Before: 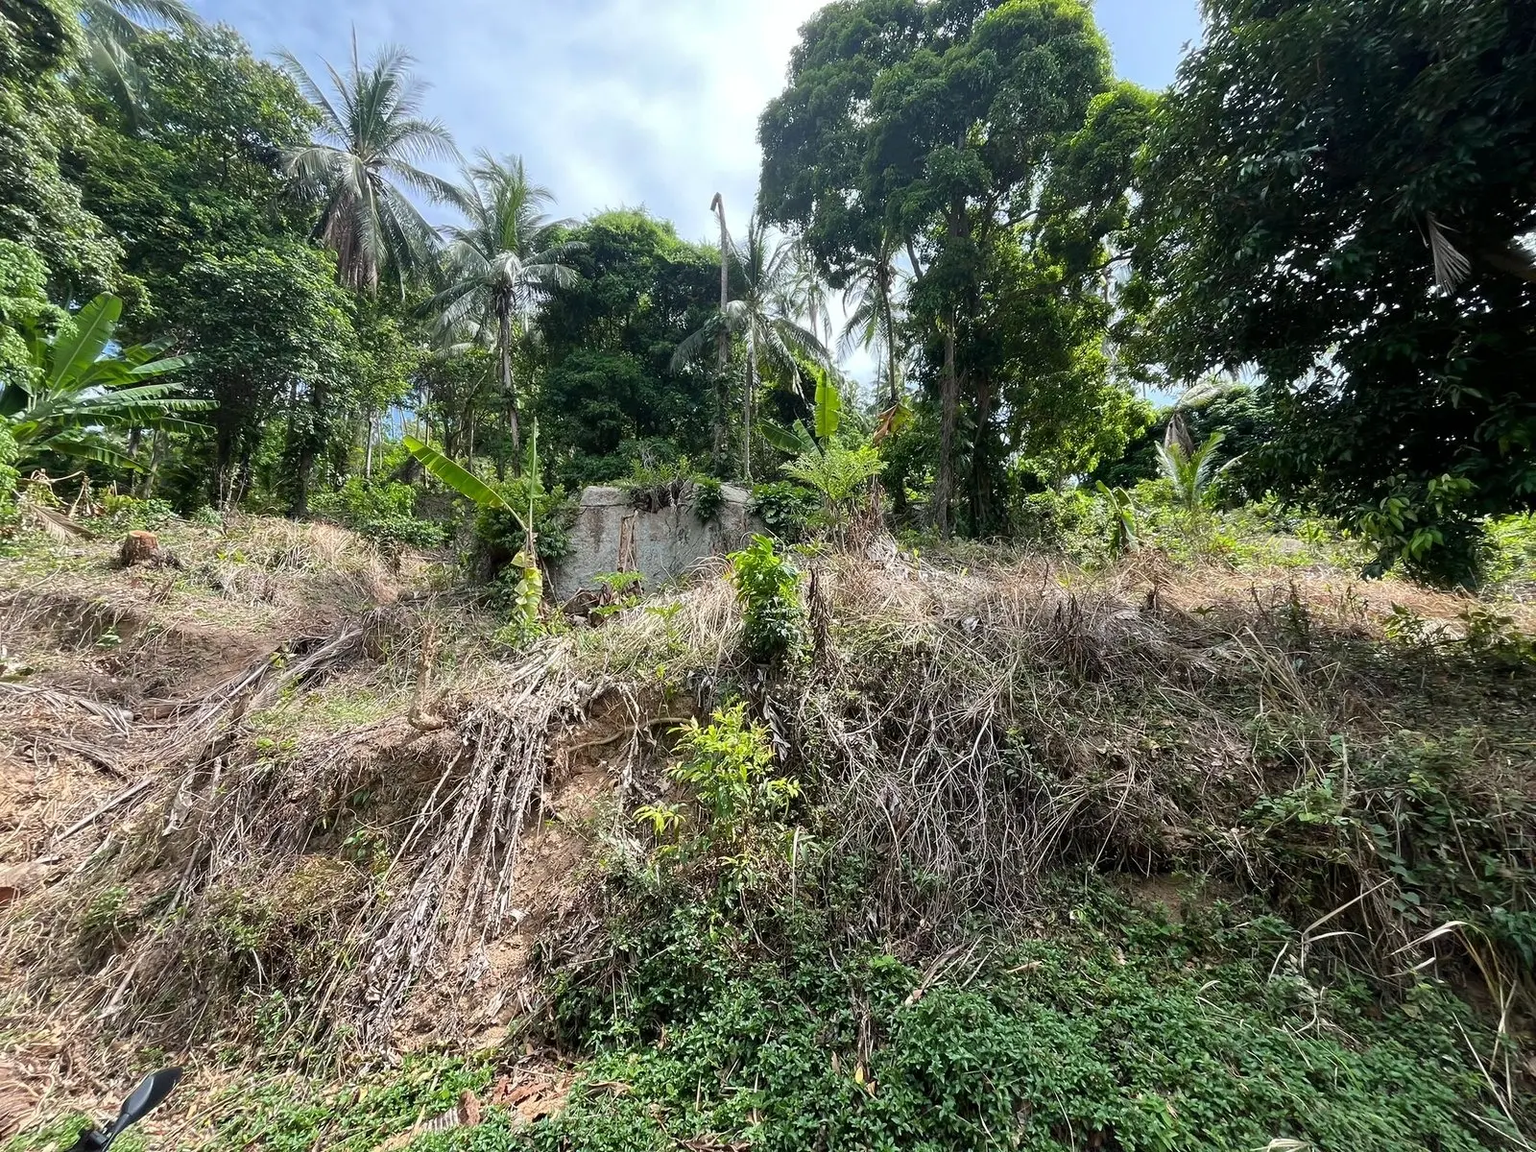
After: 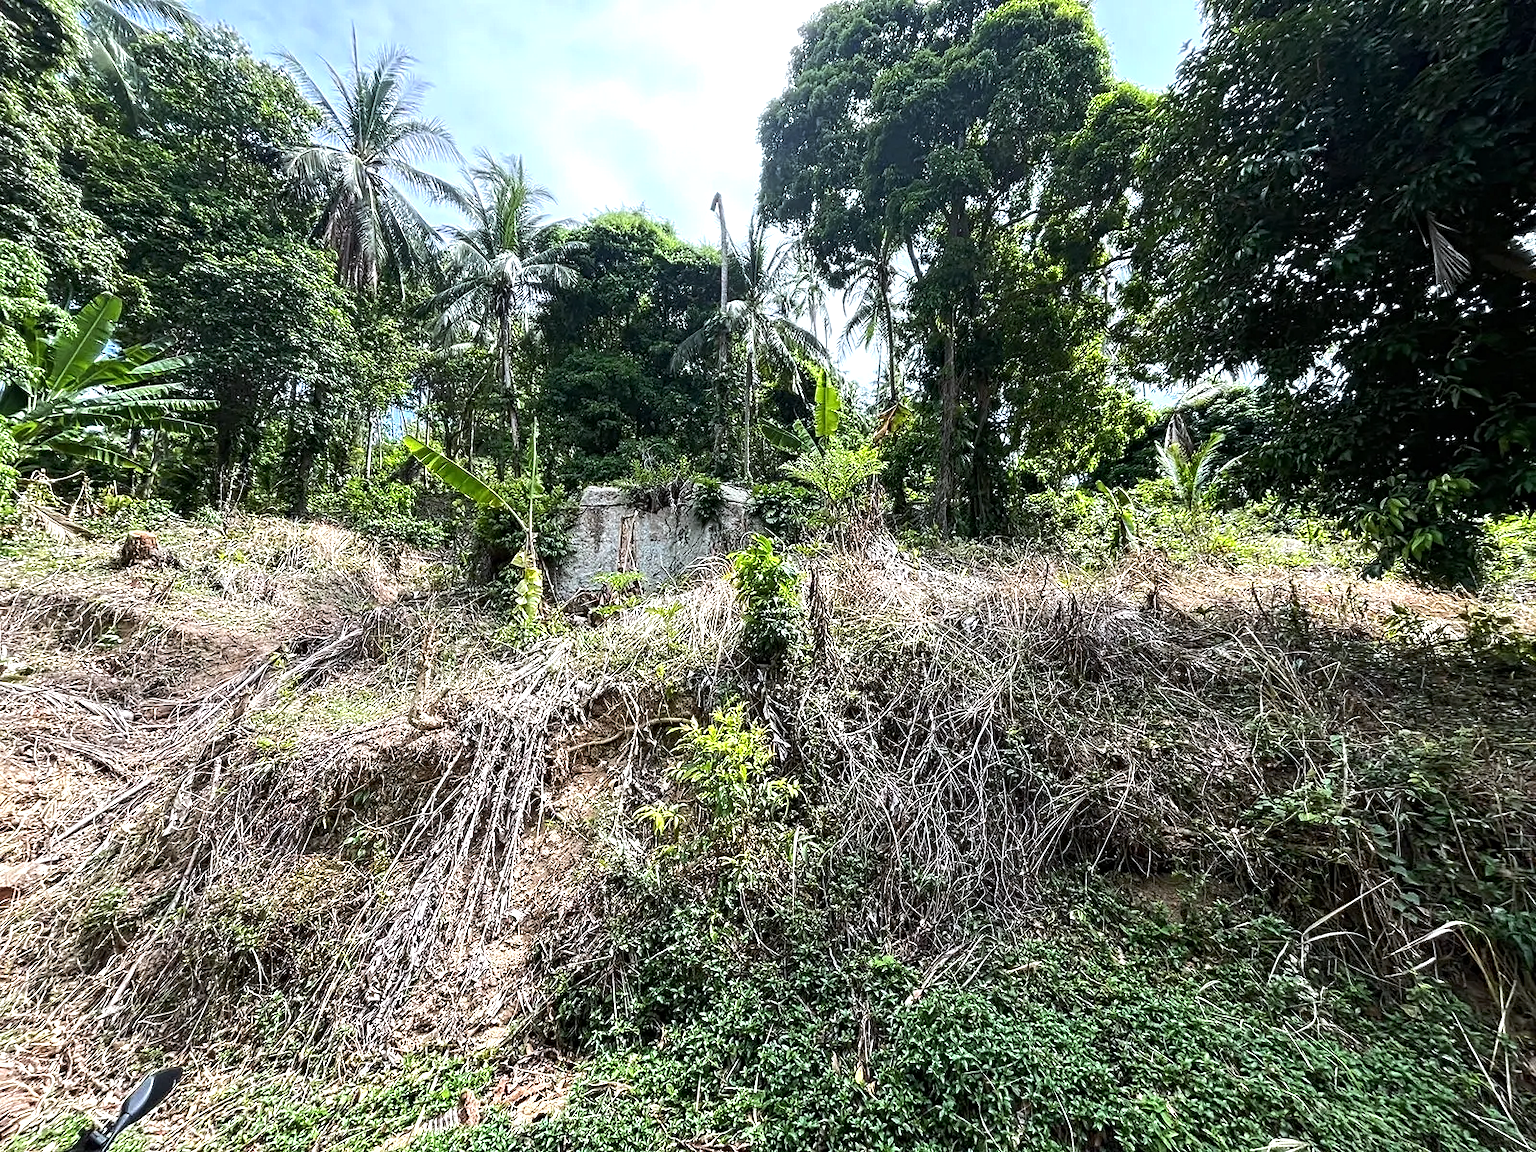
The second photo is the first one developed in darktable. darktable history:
white balance: red 0.974, blue 1.044
contrast equalizer: y [[0.5, 0.5, 0.5, 0.539, 0.64, 0.611], [0.5 ×6], [0.5 ×6], [0 ×6], [0 ×6]]
local contrast: mode bilateral grid, contrast 100, coarseness 100, detail 91%, midtone range 0.2
tone equalizer: -8 EV 0.001 EV, -7 EV -0.002 EV, -6 EV 0.002 EV, -5 EV -0.03 EV, -4 EV -0.116 EV, -3 EV -0.169 EV, -2 EV 0.24 EV, -1 EV 0.702 EV, +0 EV 0.493 EV
